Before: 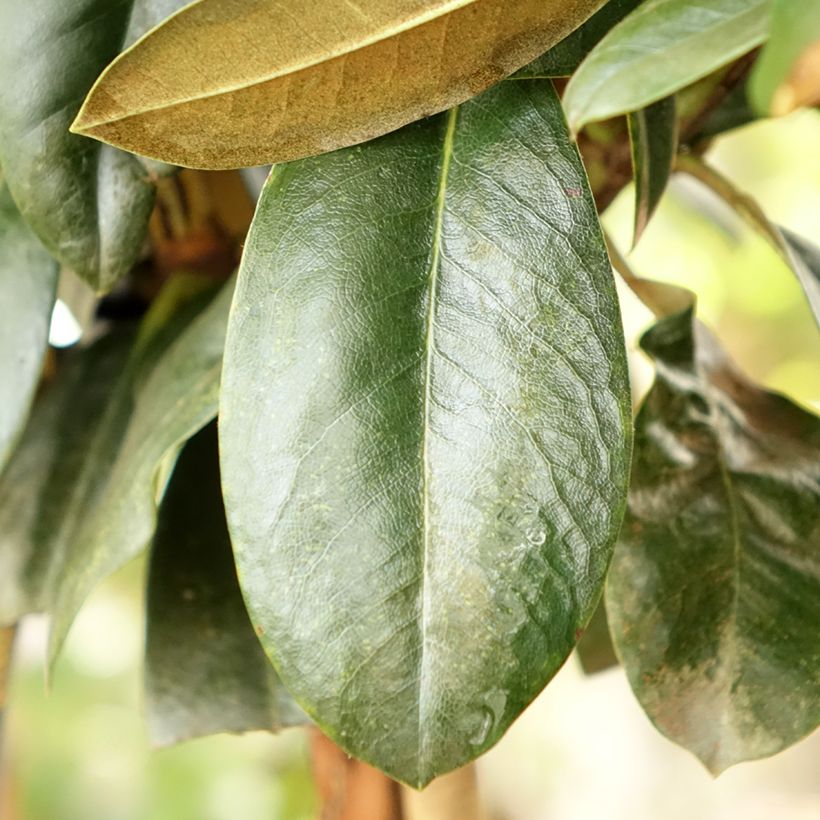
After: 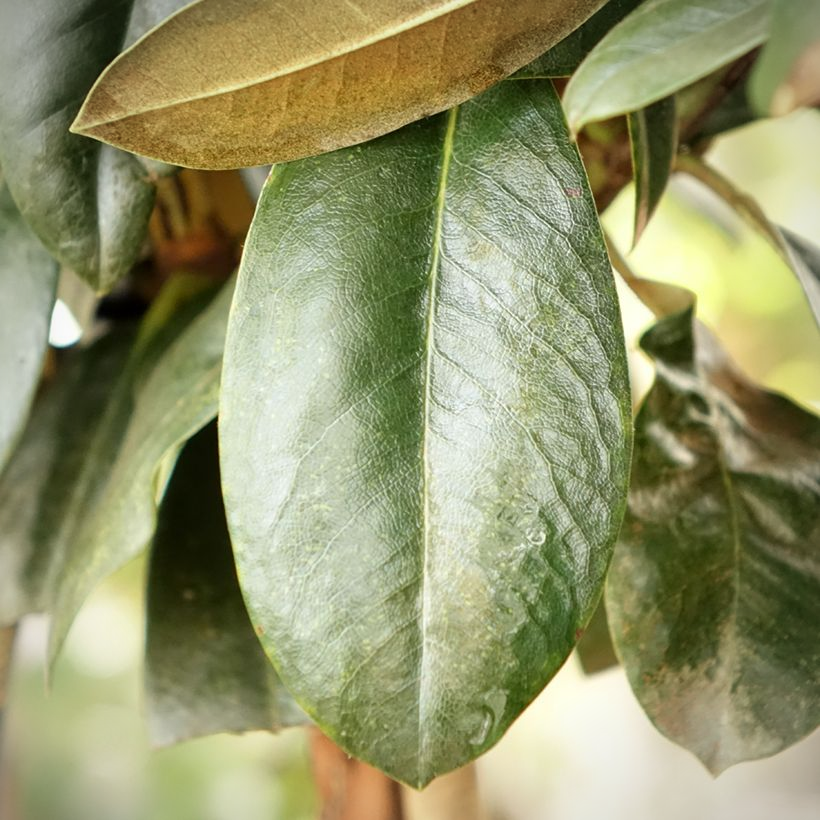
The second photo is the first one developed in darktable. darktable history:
vignetting: fall-off radius 70%, automatic ratio true
